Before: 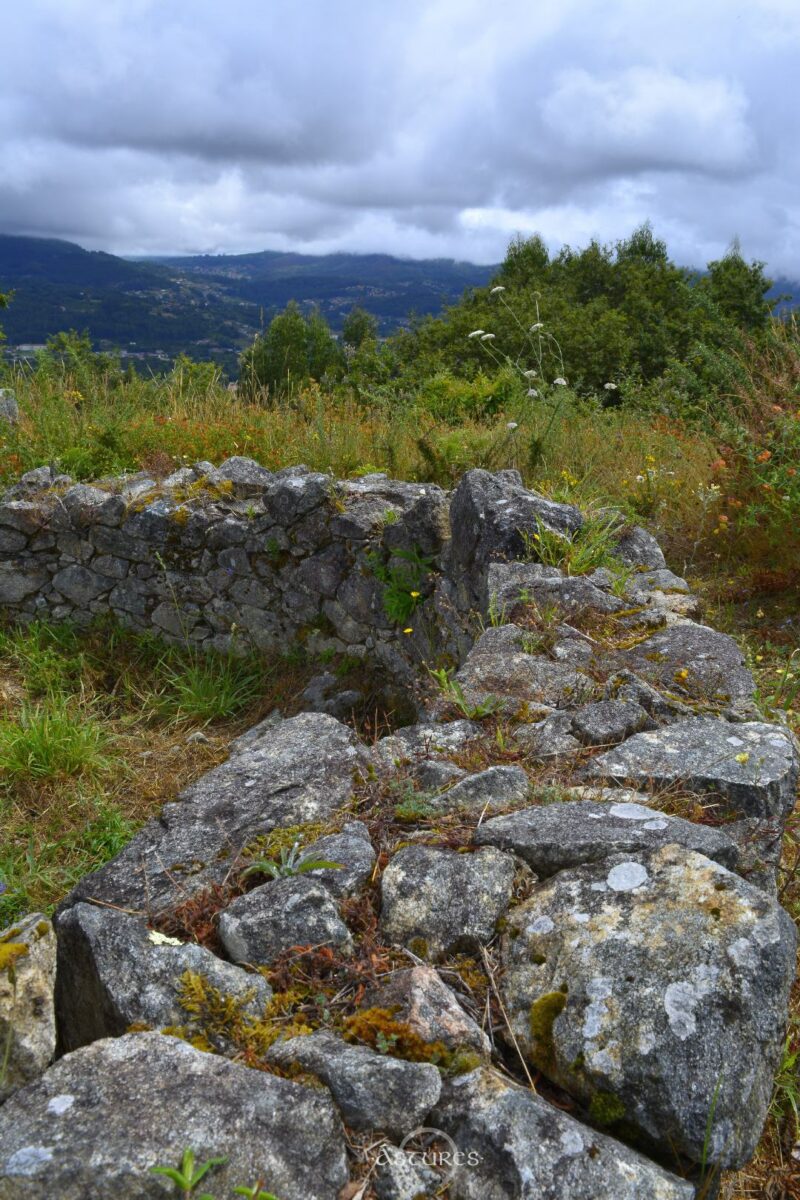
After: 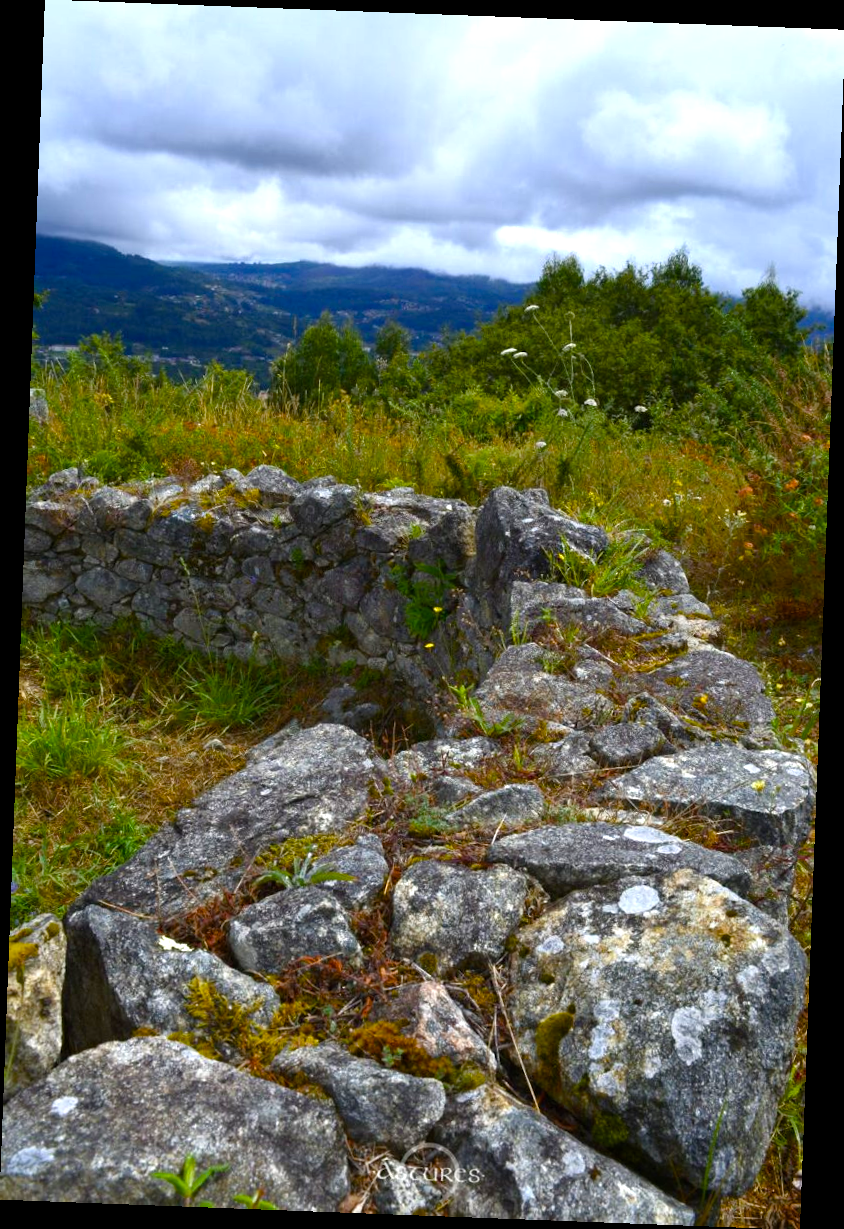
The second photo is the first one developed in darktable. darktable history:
rotate and perspective: rotation 2.17°, automatic cropping off
color balance rgb: perceptual saturation grading › mid-tones 6.33%, perceptual saturation grading › shadows 72.44%, perceptual brilliance grading › highlights 11.59%, contrast 5.05%
